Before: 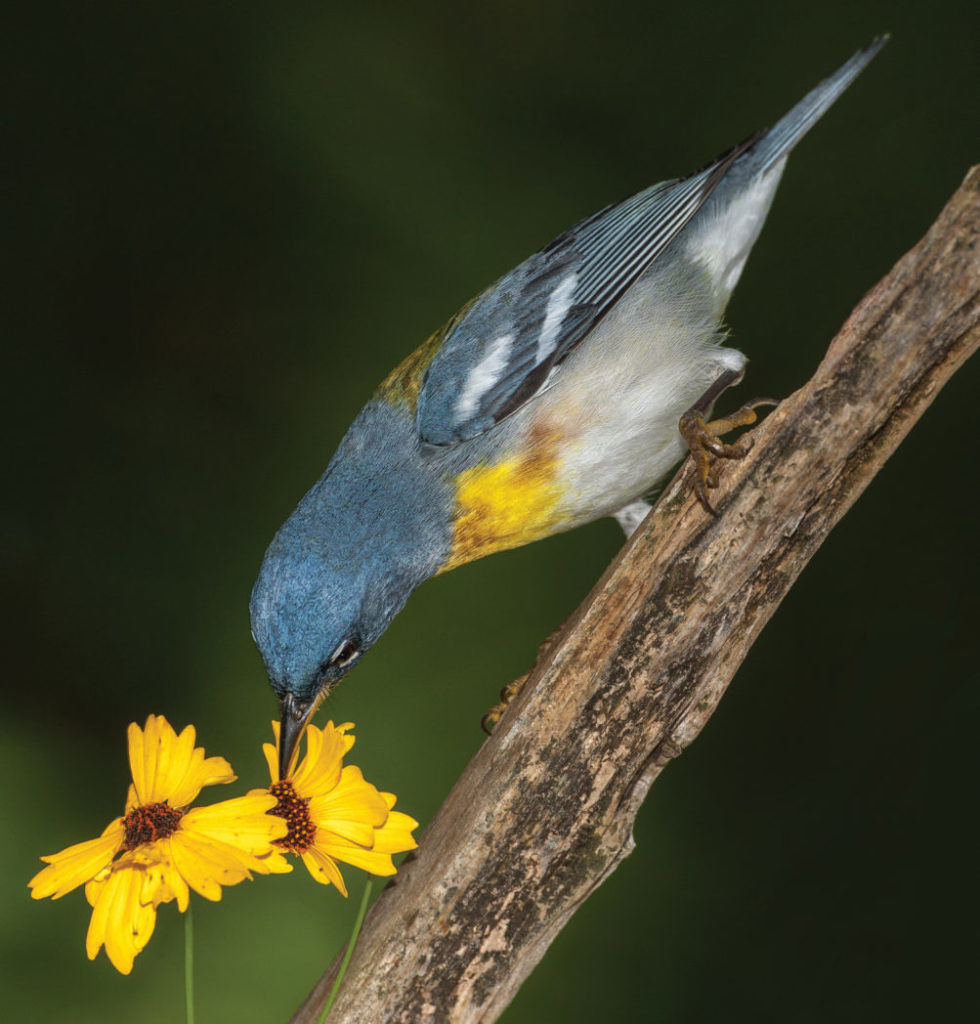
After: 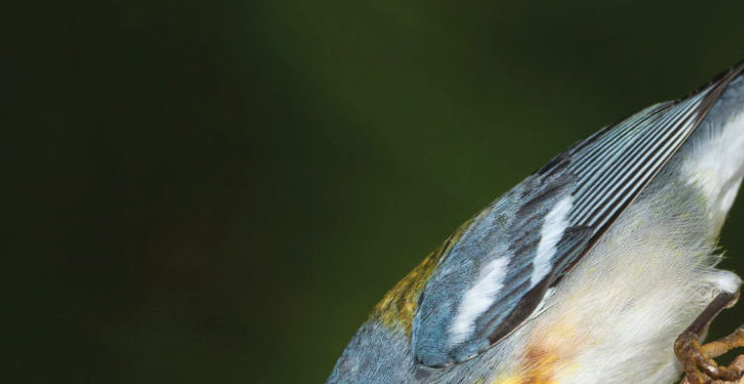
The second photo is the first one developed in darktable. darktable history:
crop: left 0.533%, top 7.643%, right 23.456%, bottom 54.783%
contrast brightness saturation: contrast 0.202, brightness 0.165, saturation 0.225
